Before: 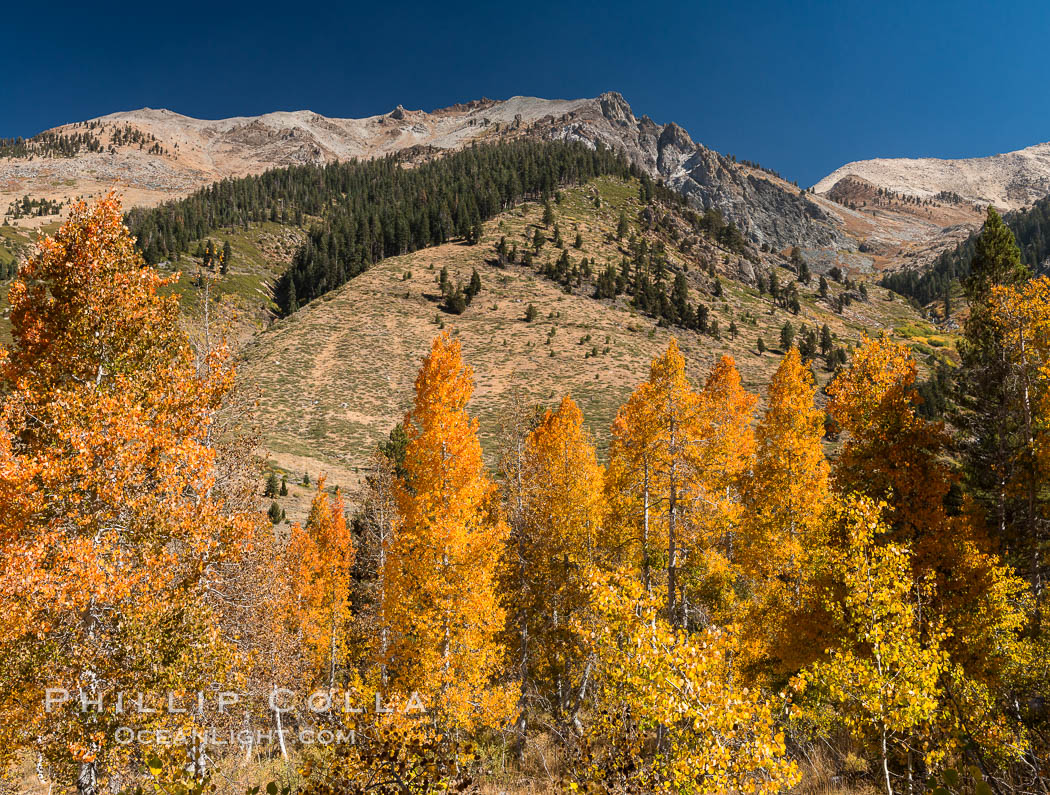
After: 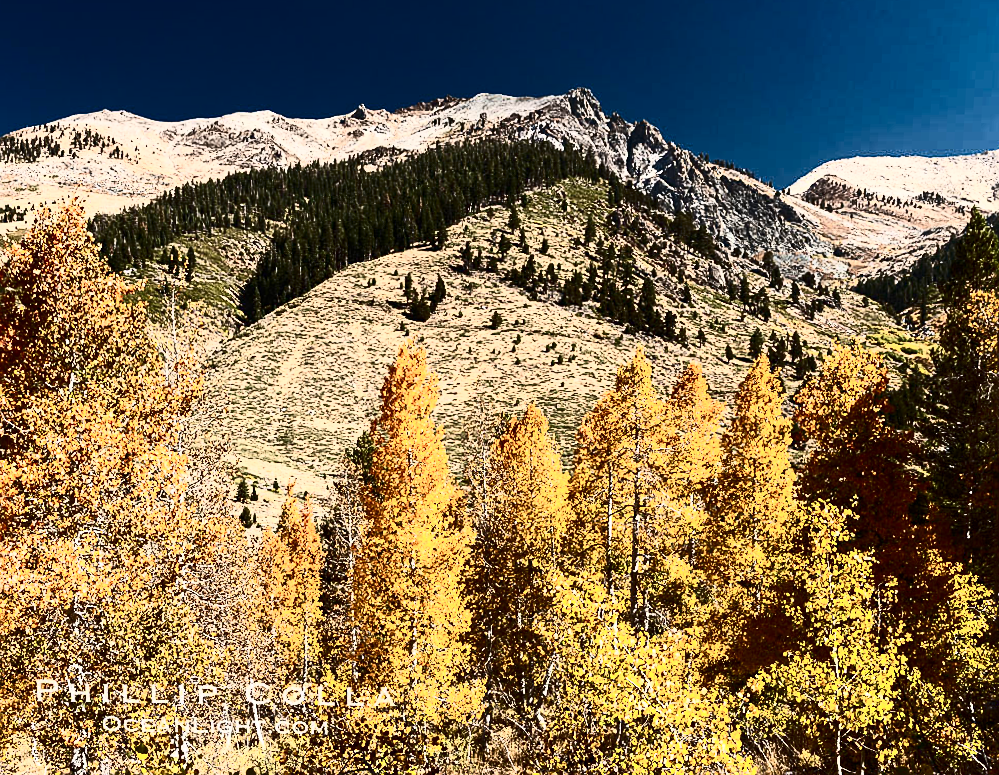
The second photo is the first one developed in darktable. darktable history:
sharpen: on, module defaults
rotate and perspective: rotation 0.074°, lens shift (vertical) 0.096, lens shift (horizontal) -0.041, crop left 0.043, crop right 0.952, crop top 0.024, crop bottom 0.979
contrast brightness saturation: contrast 0.93, brightness 0.2
